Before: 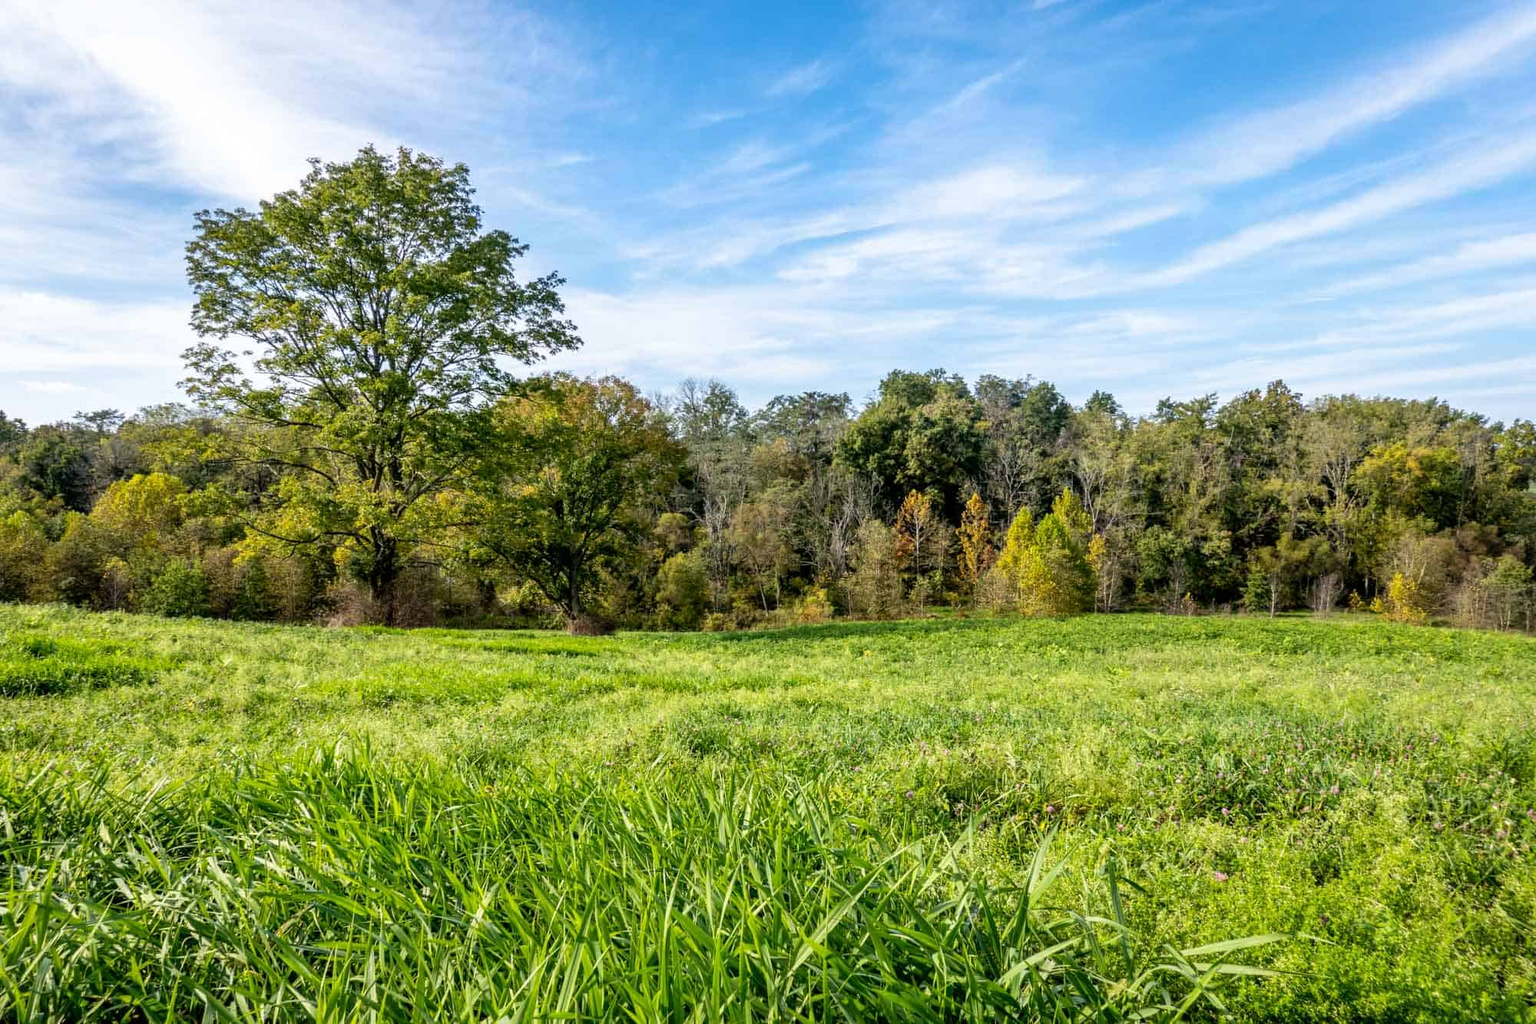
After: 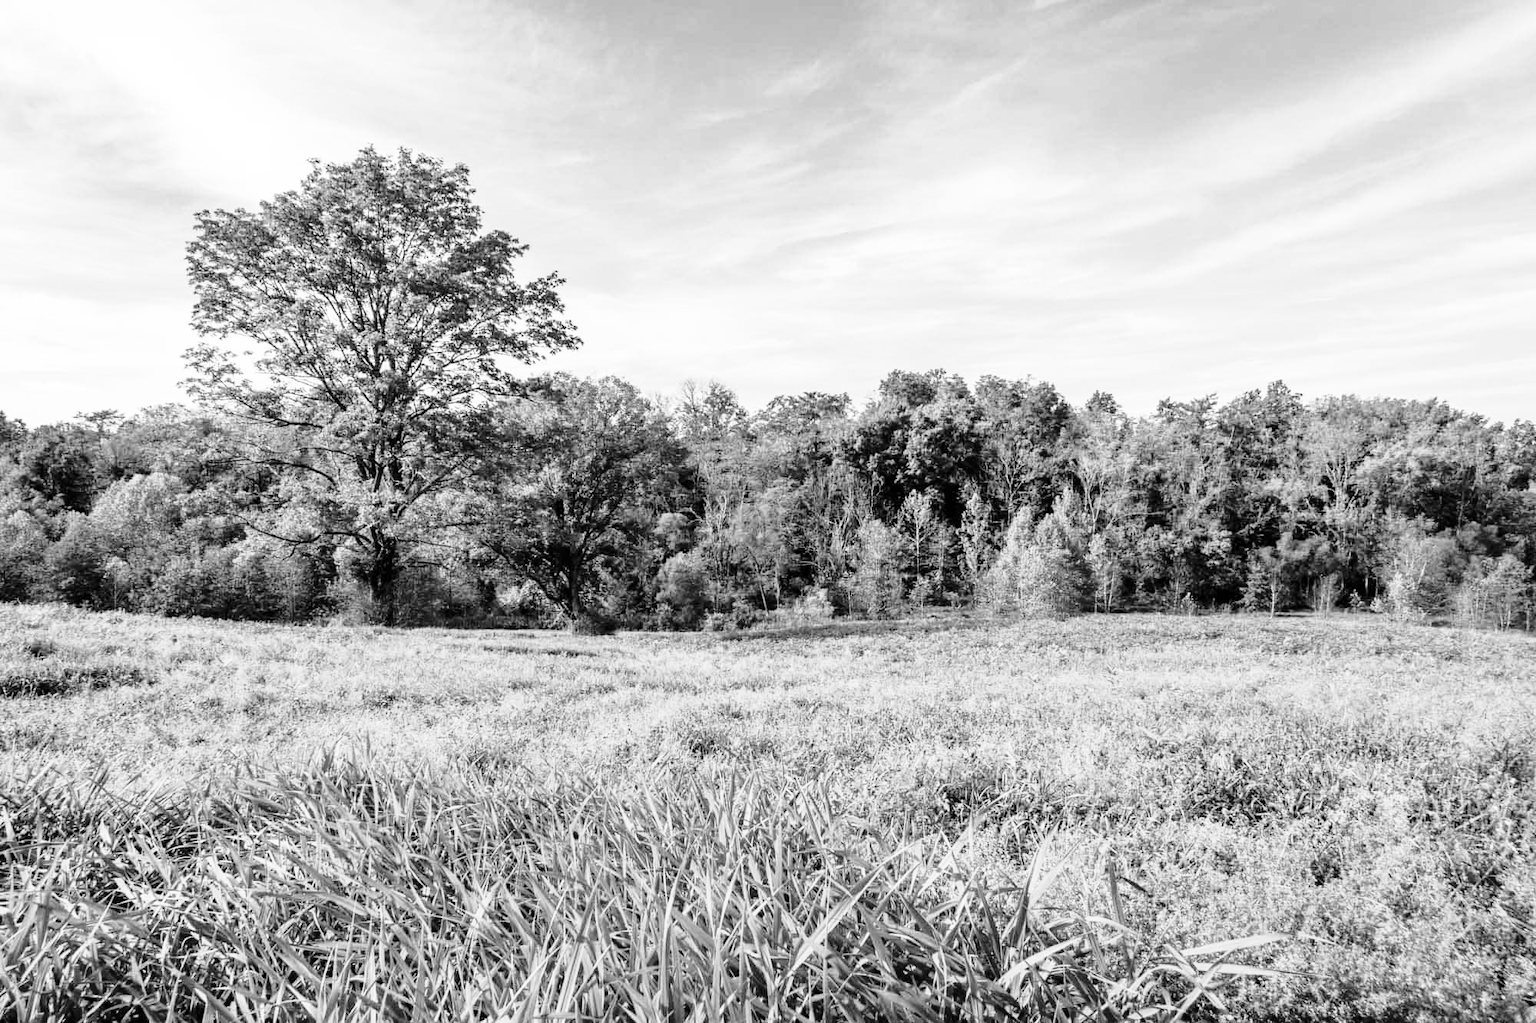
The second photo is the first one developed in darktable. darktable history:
monochrome: on, module defaults
base curve: curves: ch0 [(0, 0) (0.028, 0.03) (0.121, 0.232) (0.46, 0.748) (0.859, 0.968) (1, 1)]
